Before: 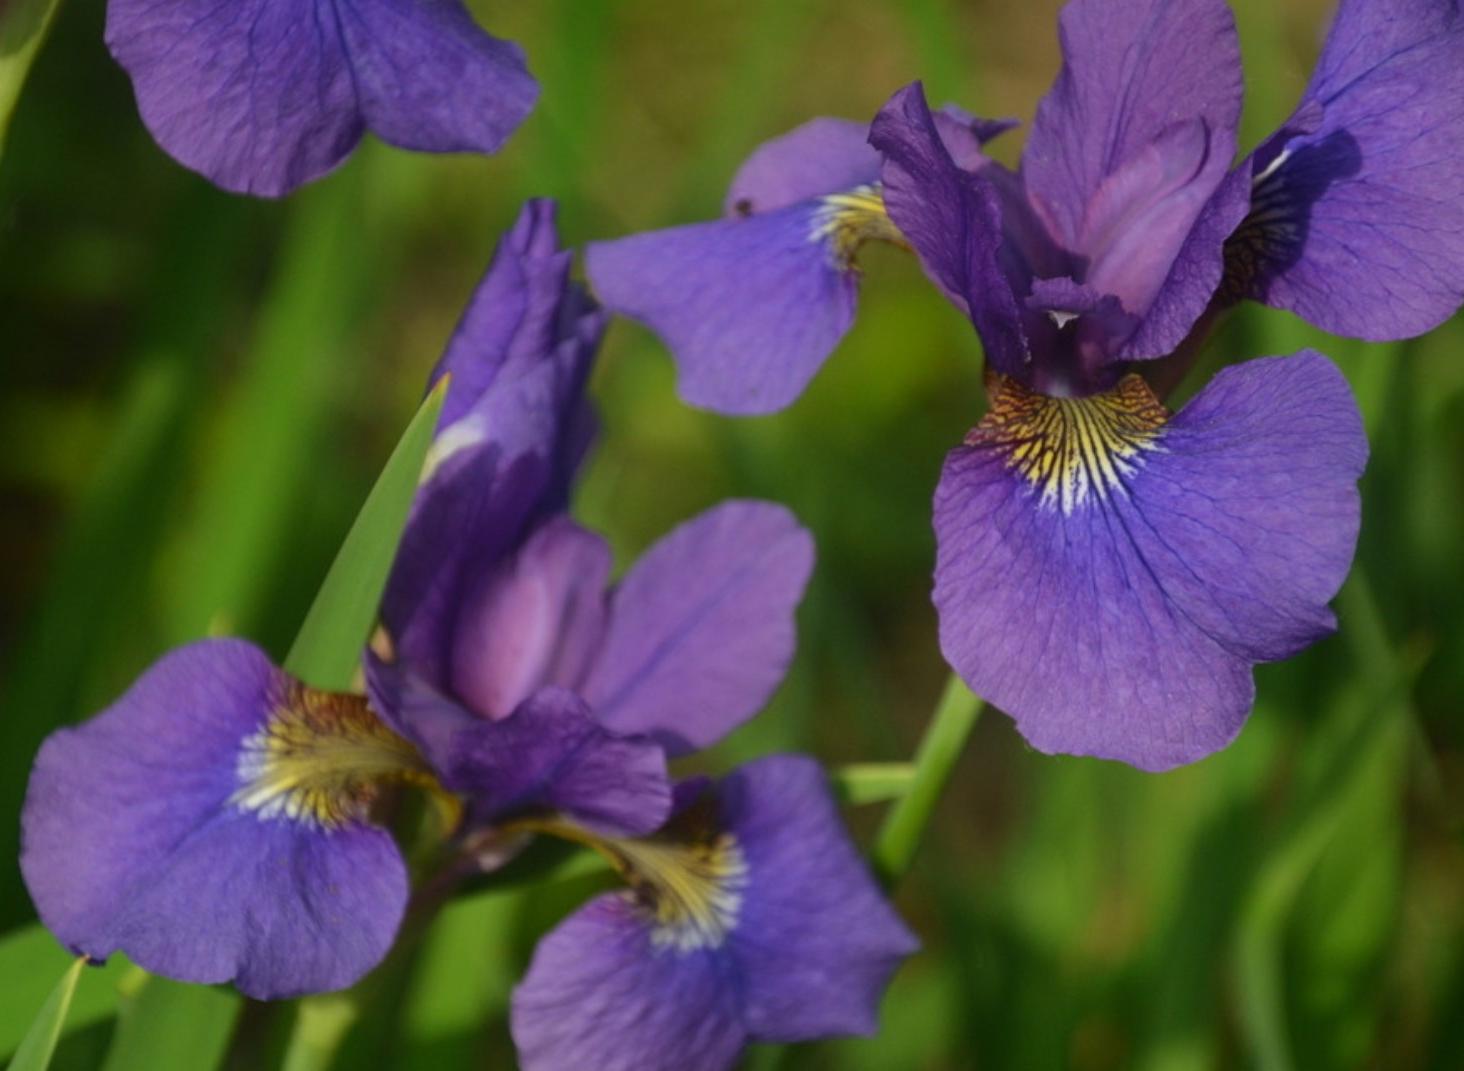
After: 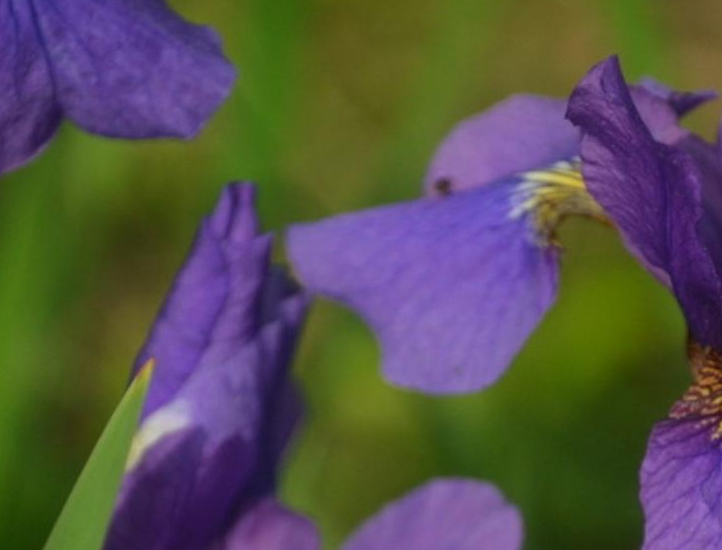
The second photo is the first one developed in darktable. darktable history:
crop: left 19.556%, right 30.401%, bottom 46.458%
rotate and perspective: rotation -1.42°, crop left 0.016, crop right 0.984, crop top 0.035, crop bottom 0.965
